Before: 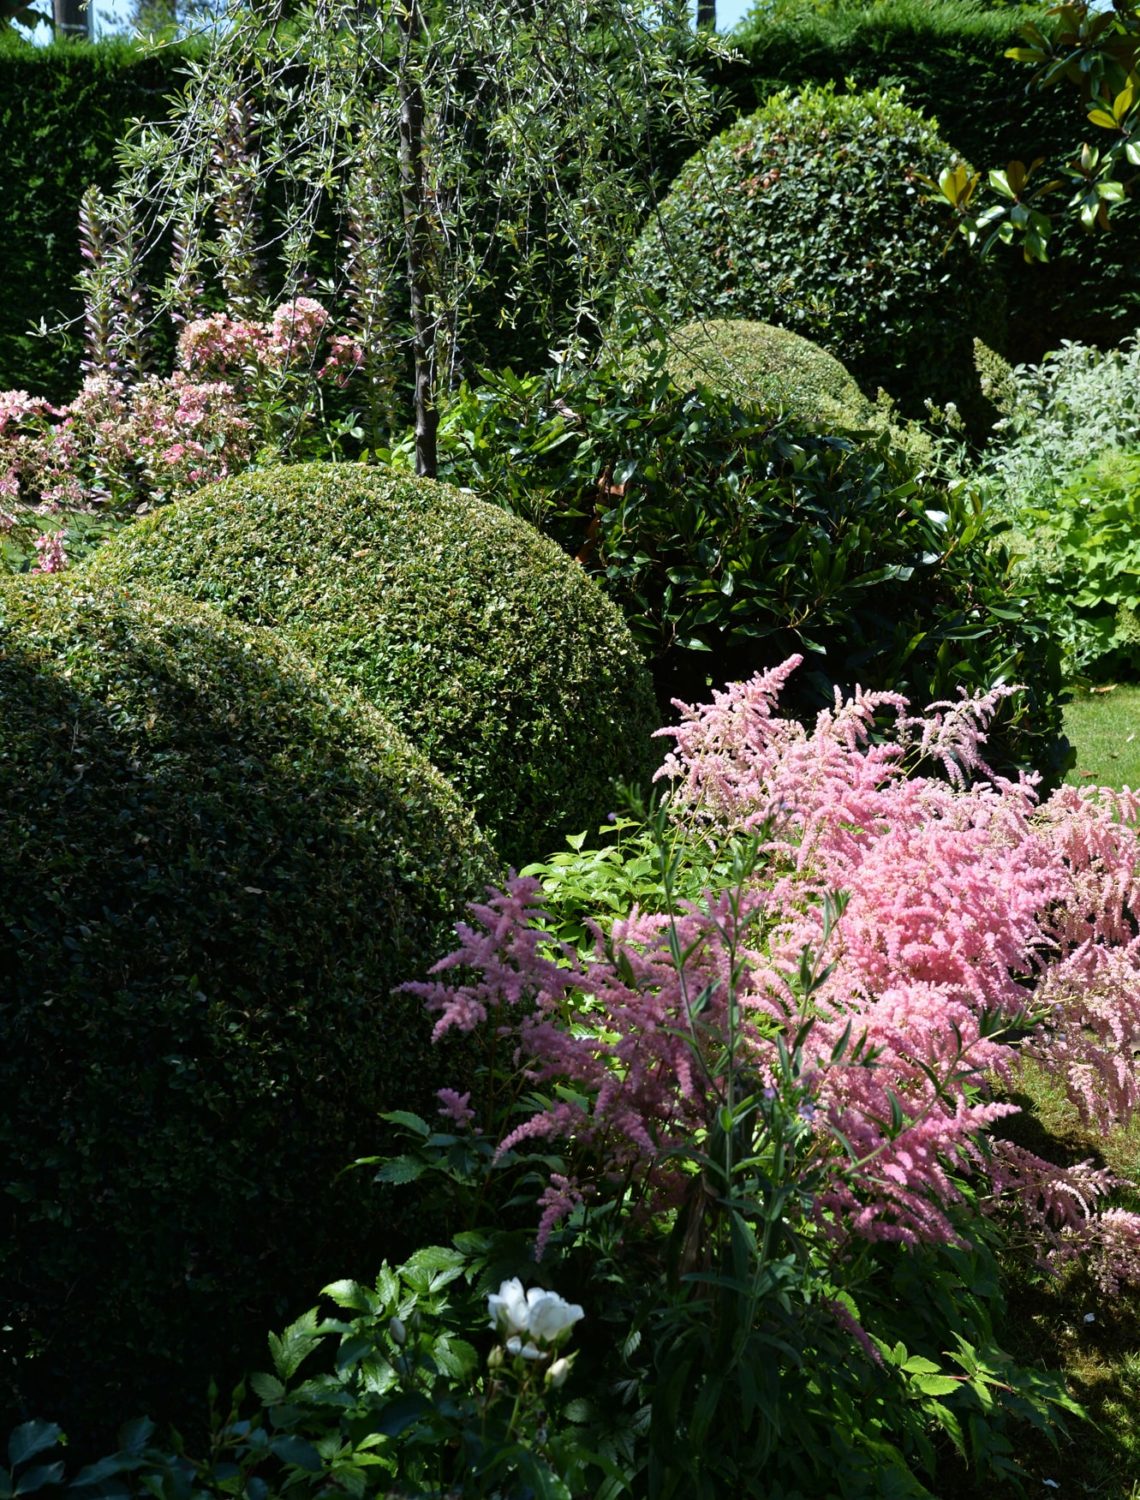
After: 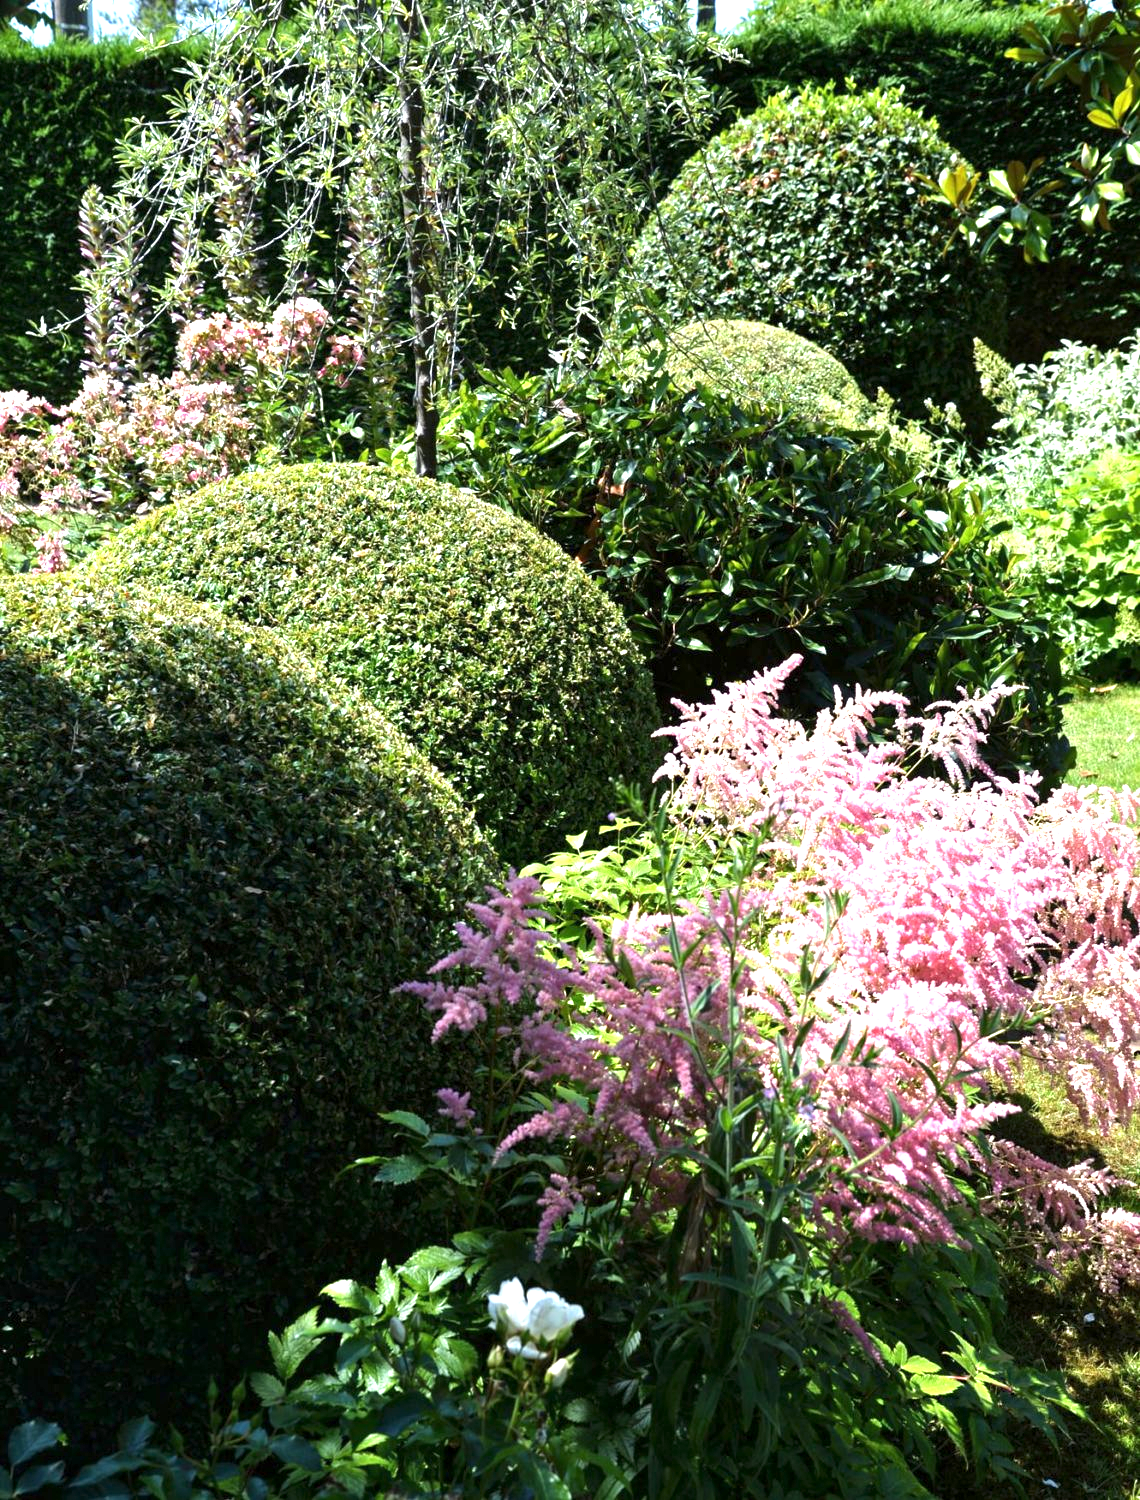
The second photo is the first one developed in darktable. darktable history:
local contrast: highlights 104%, shadows 101%, detail 119%, midtone range 0.2
exposure: black level correction 0, exposure 1.2 EV, compensate highlight preservation false
